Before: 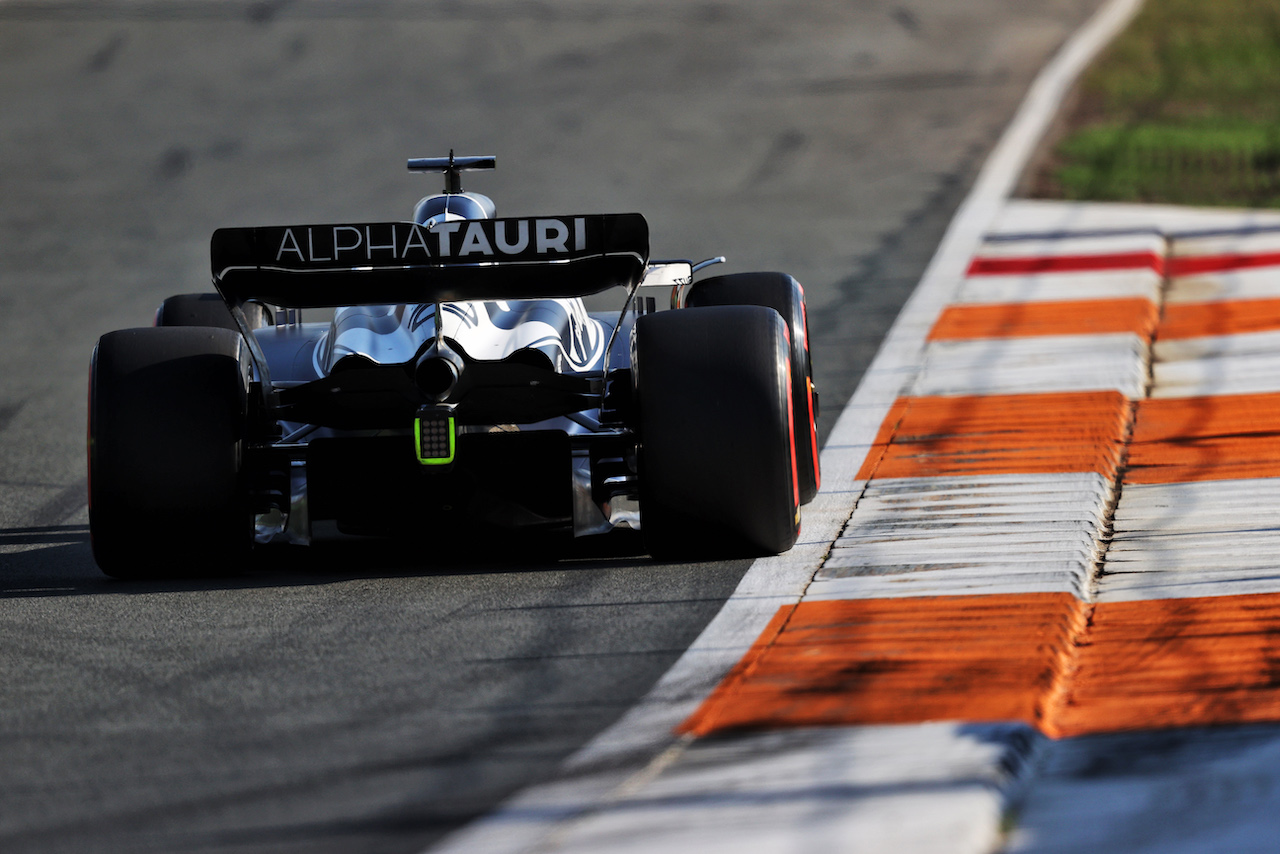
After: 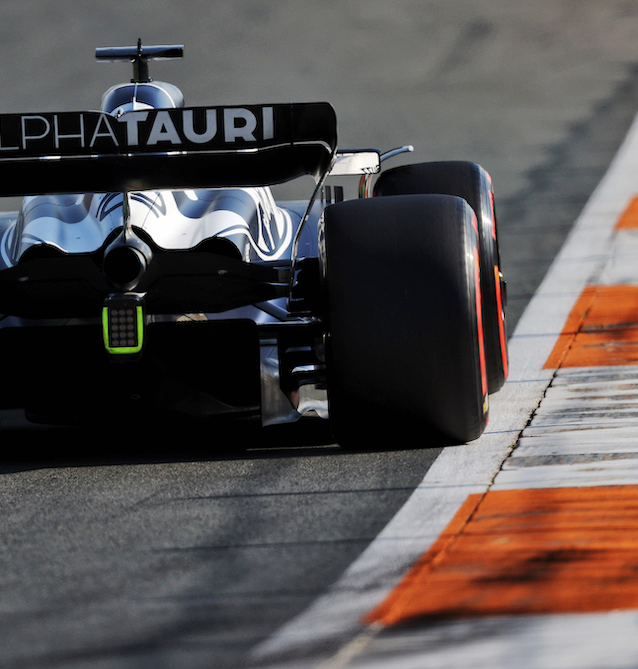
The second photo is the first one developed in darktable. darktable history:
base curve: curves: ch0 [(0, 0) (0.235, 0.266) (0.503, 0.496) (0.786, 0.72) (1, 1)], preserve colors none
crop and rotate: angle 0.016°, left 24.439%, top 13.036%, right 25.637%, bottom 8.581%
